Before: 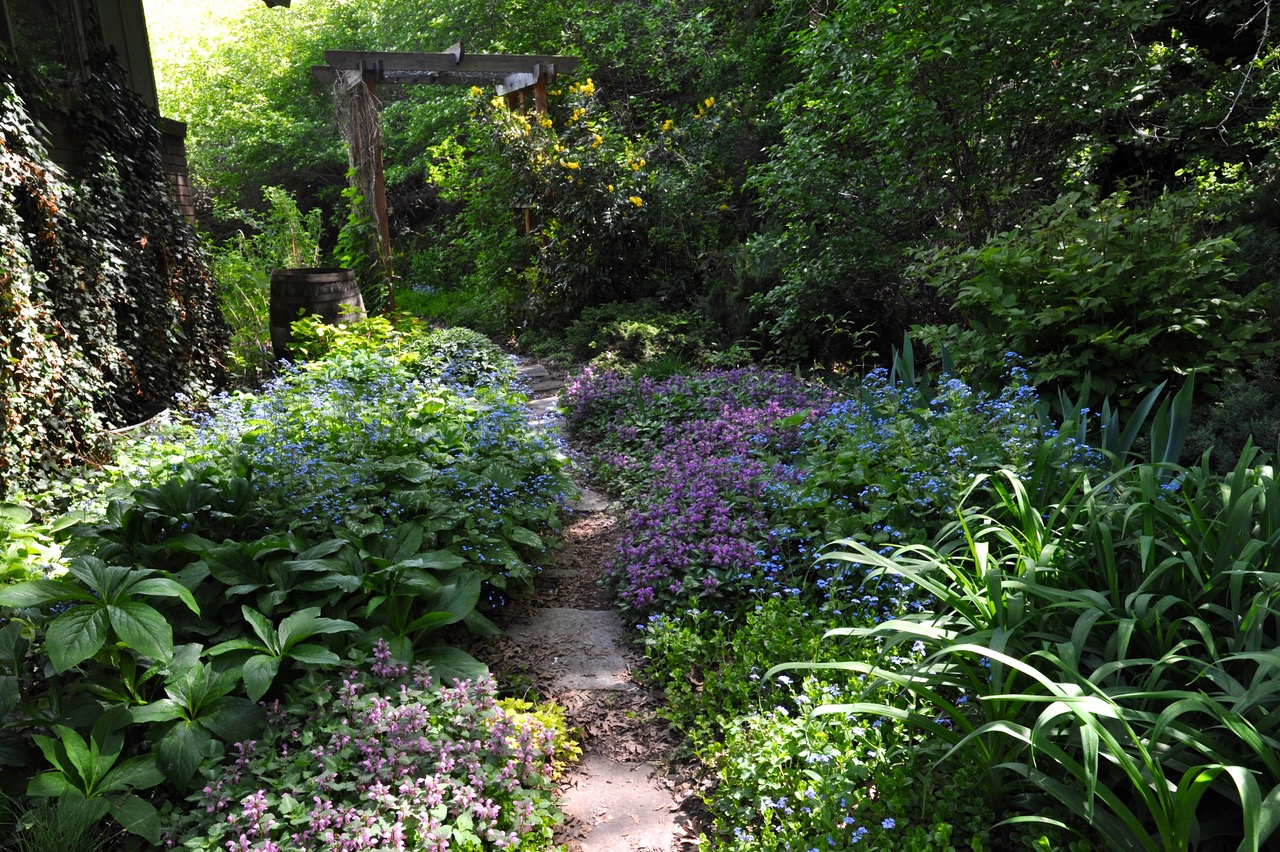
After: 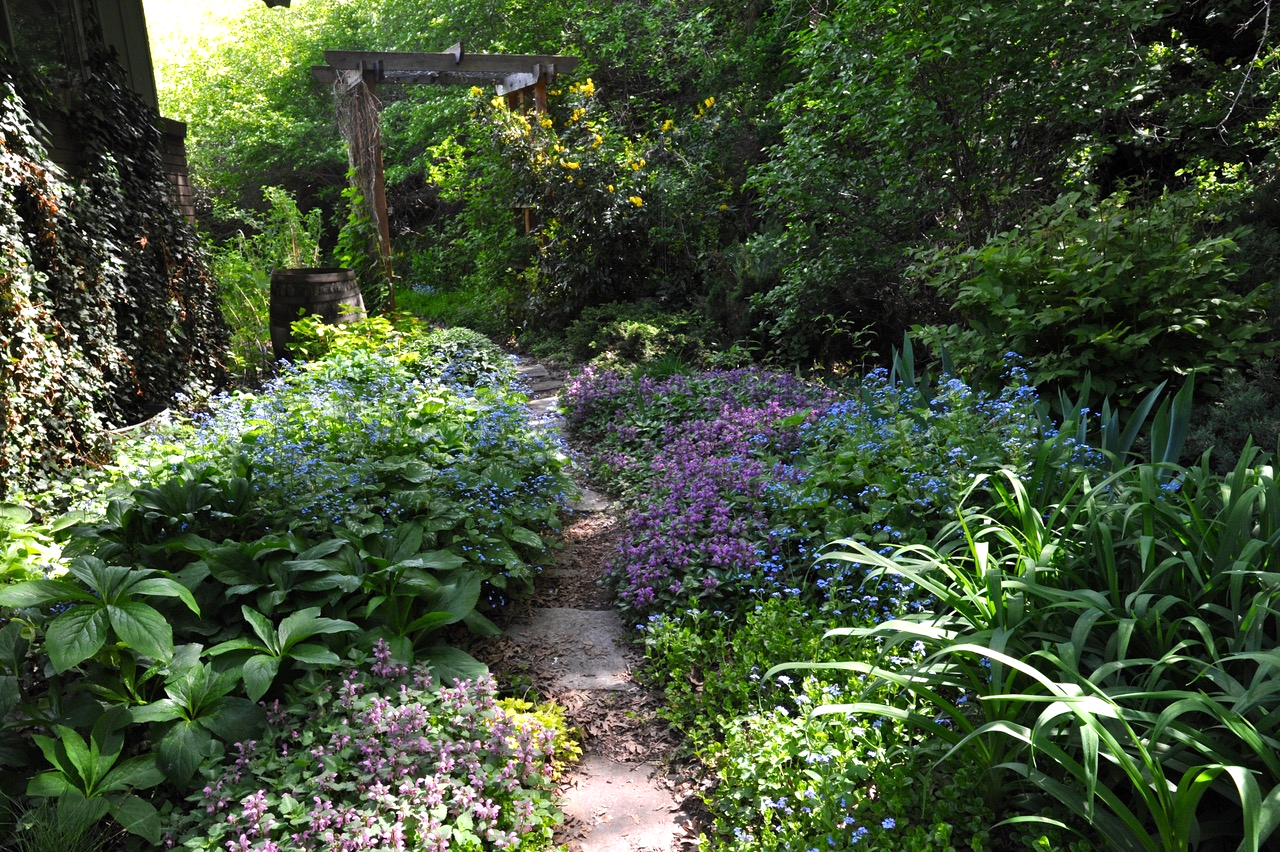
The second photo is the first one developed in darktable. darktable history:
exposure: exposure 0.197 EV, compensate exposure bias true, compensate highlight preservation false
